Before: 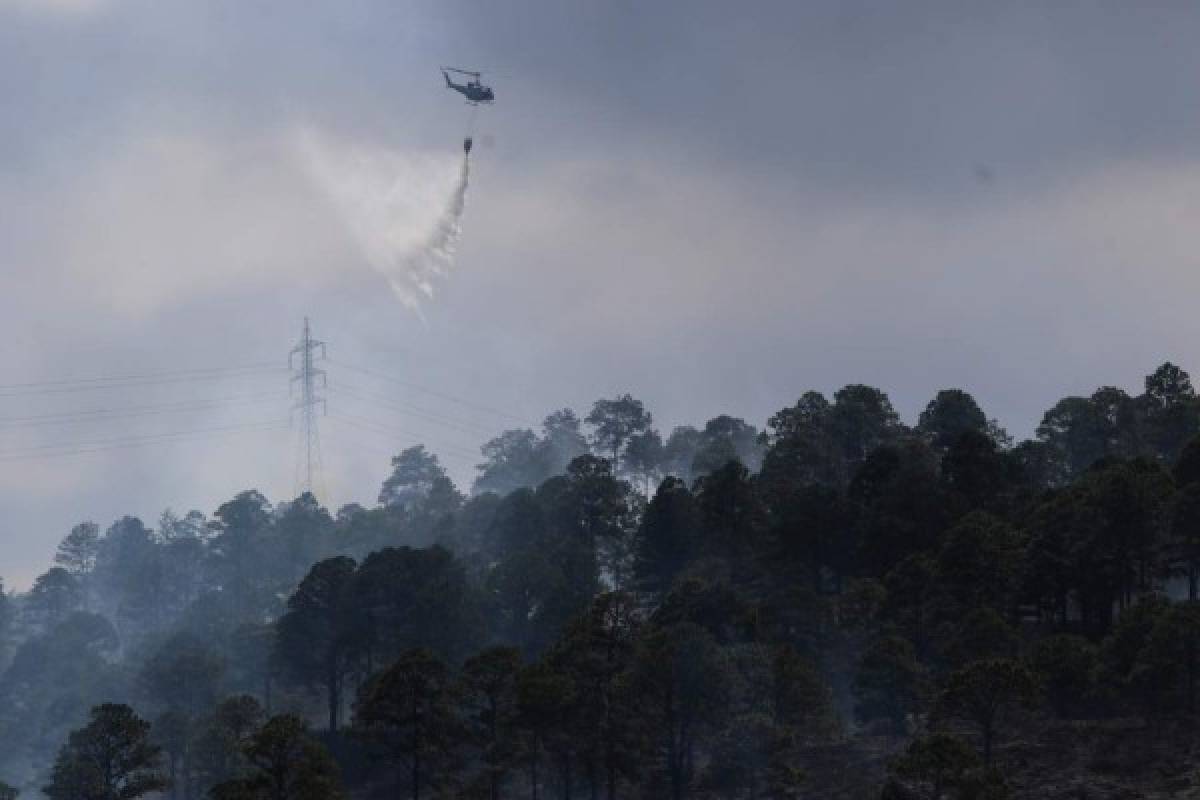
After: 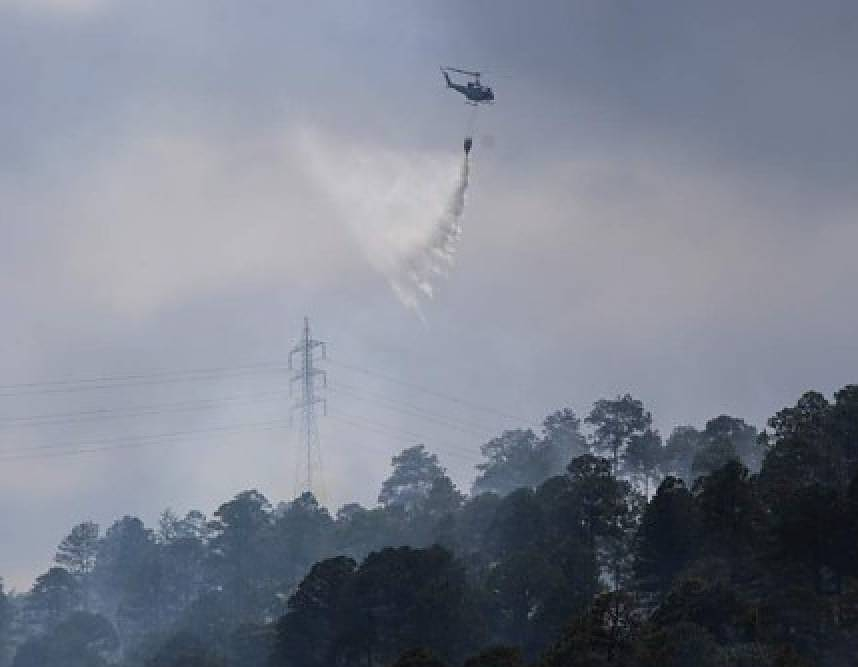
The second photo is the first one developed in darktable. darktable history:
sharpen: on, module defaults
crop: right 28.46%, bottom 16.505%
